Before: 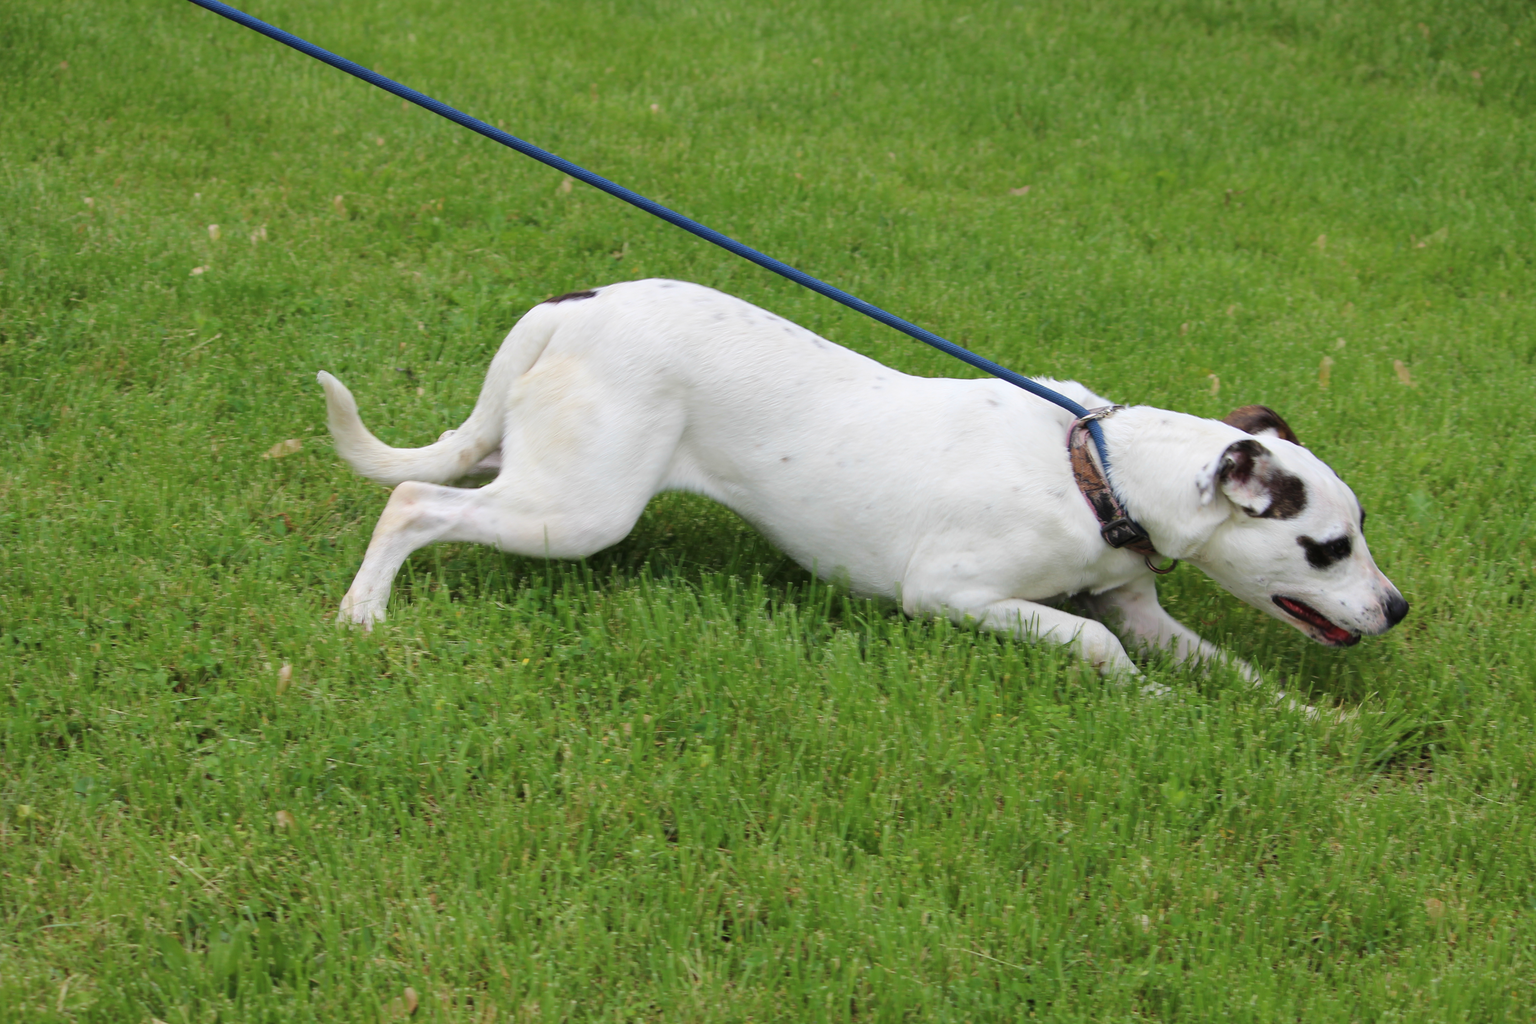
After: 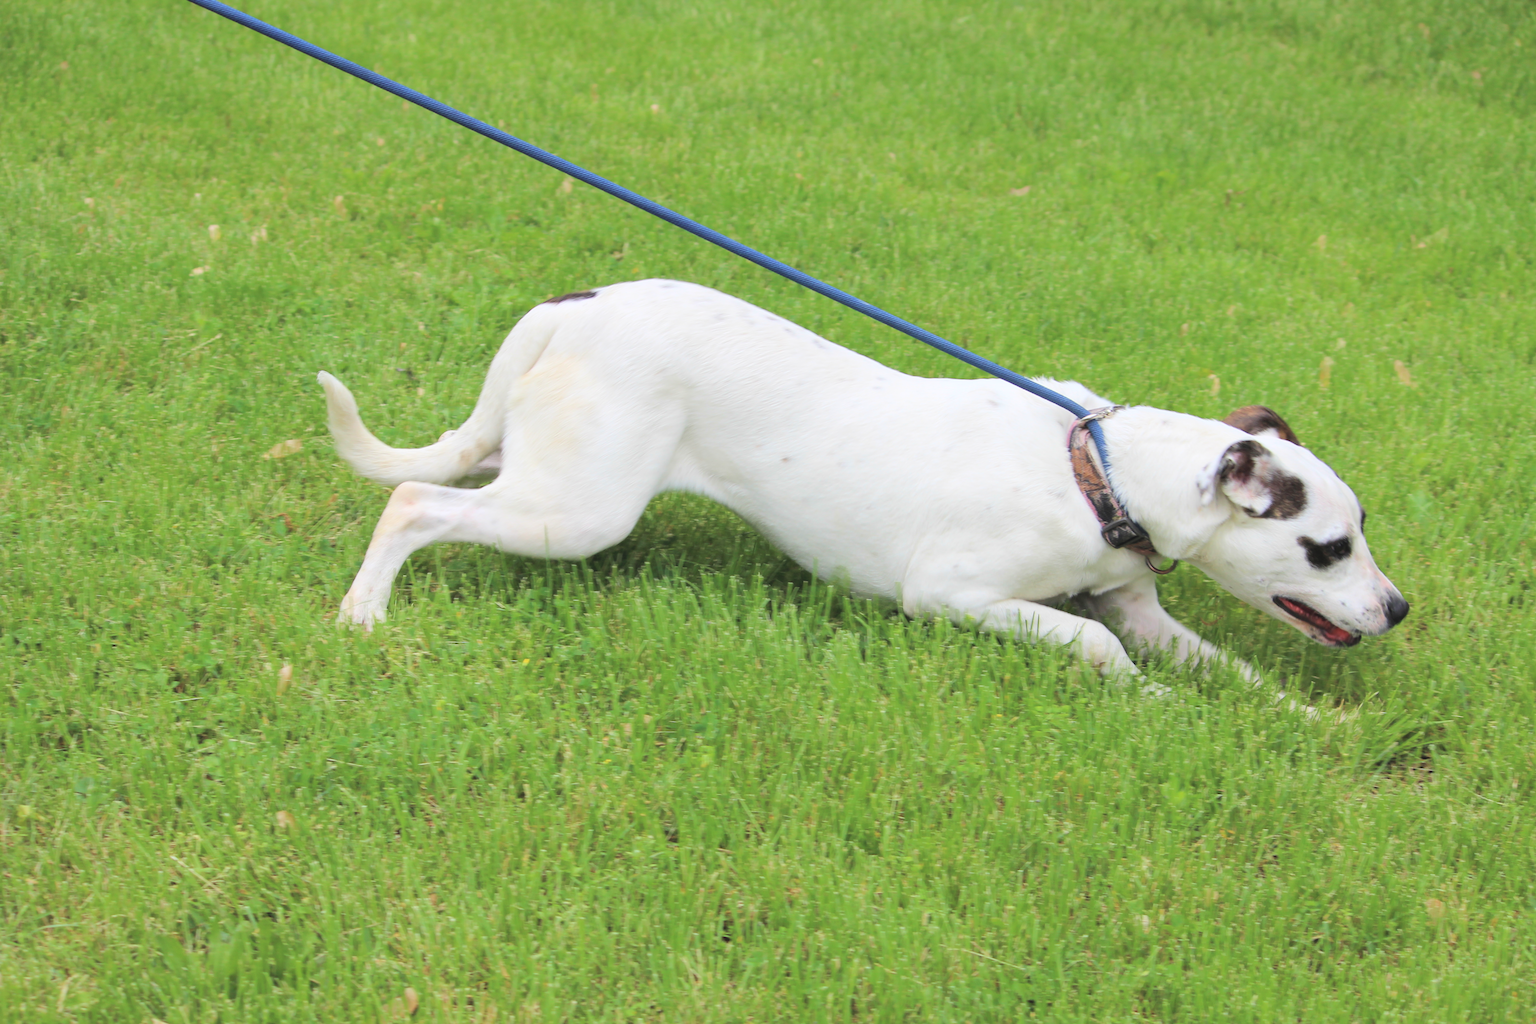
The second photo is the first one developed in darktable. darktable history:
contrast brightness saturation: contrast 0.1, brightness 0.293, saturation 0.137
